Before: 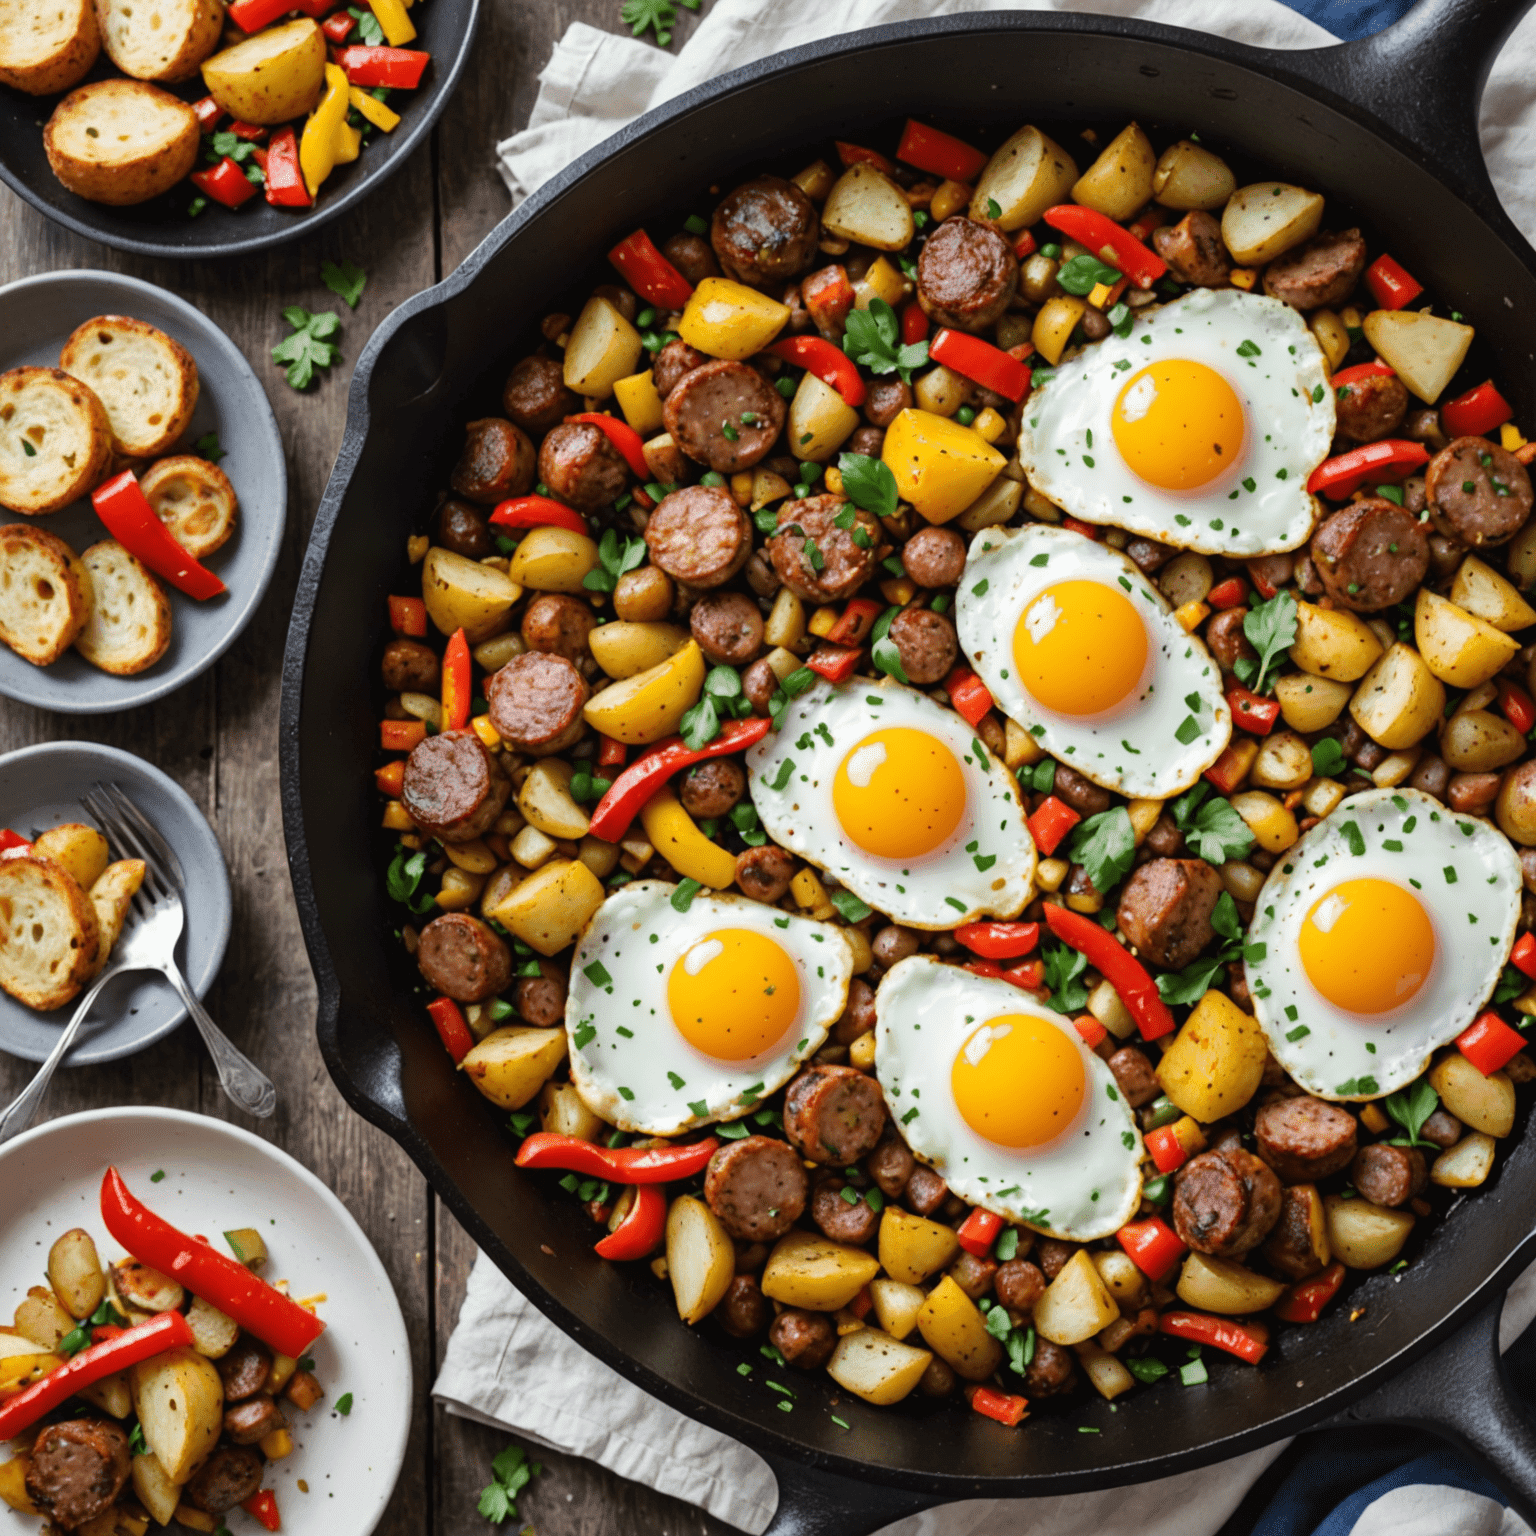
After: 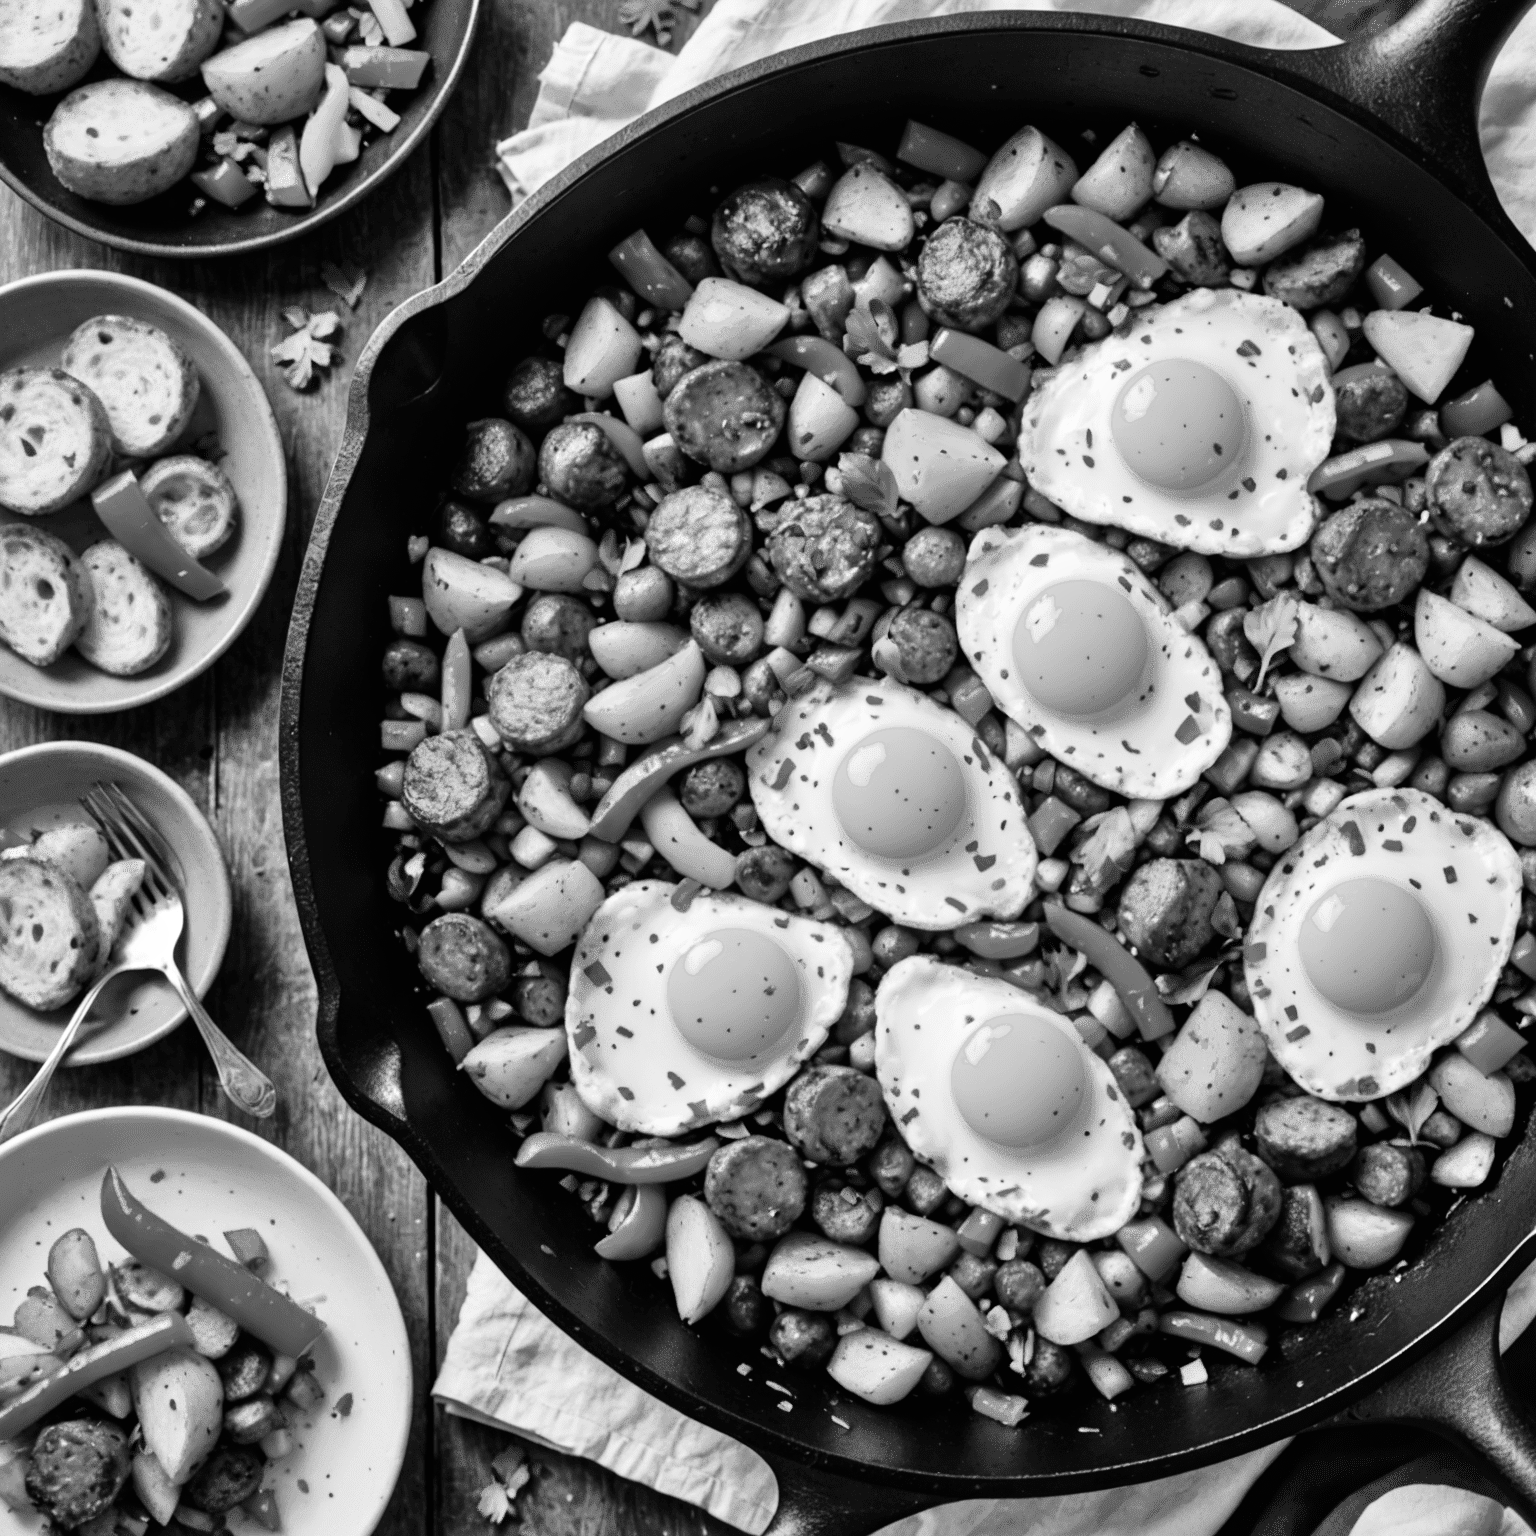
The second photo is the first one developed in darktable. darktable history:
contrast brightness saturation: contrast 0.19, brightness -0.11, saturation 0.21
color correction: highlights a* -5.3, highlights b* 9.8, shadows a* 9.8, shadows b* 24.26
tone equalizer: -7 EV 0.15 EV, -6 EV 0.6 EV, -5 EV 1.15 EV, -4 EV 1.33 EV, -3 EV 1.15 EV, -2 EV 0.6 EV, -1 EV 0.15 EV, mask exposure compensation -0.5 EV
monochrome: on, module defaults
